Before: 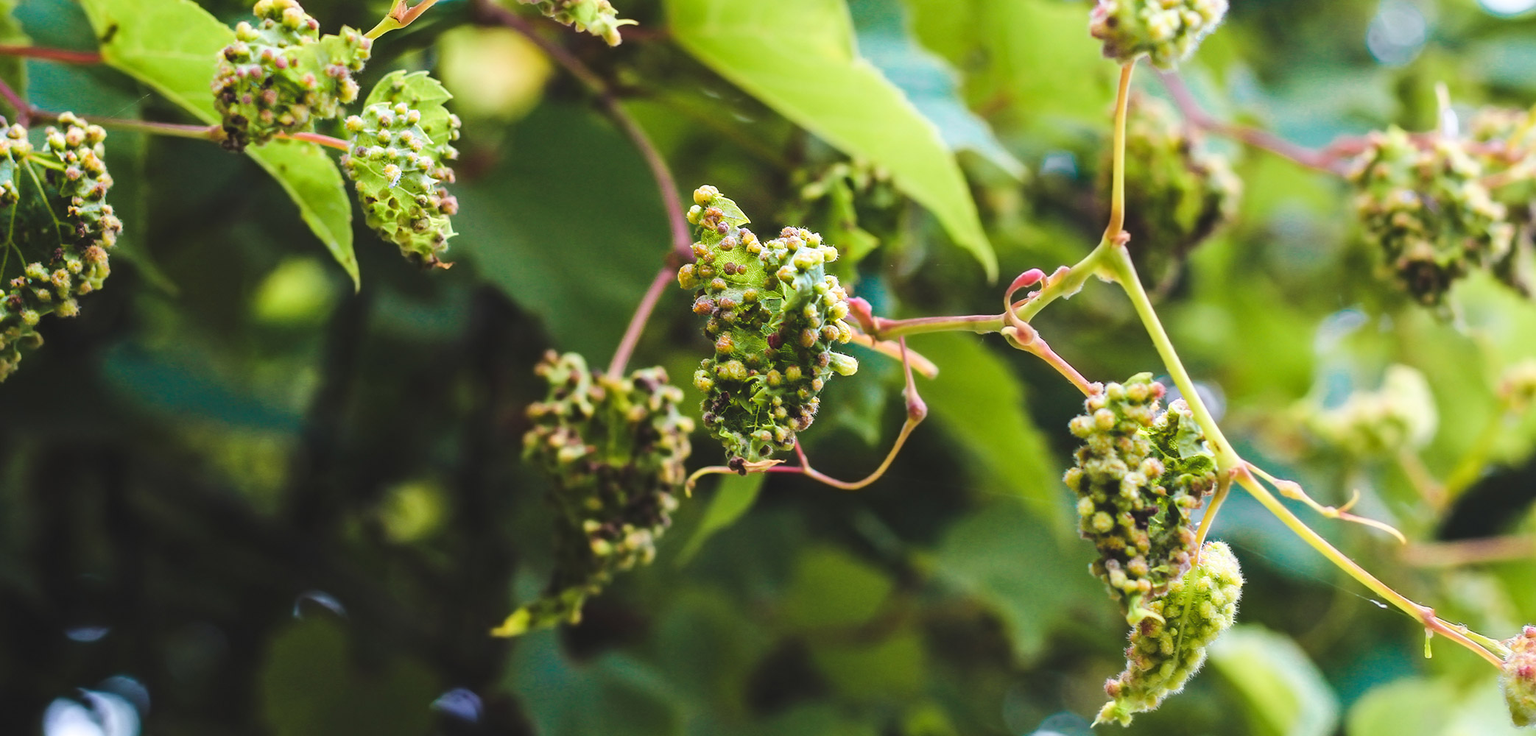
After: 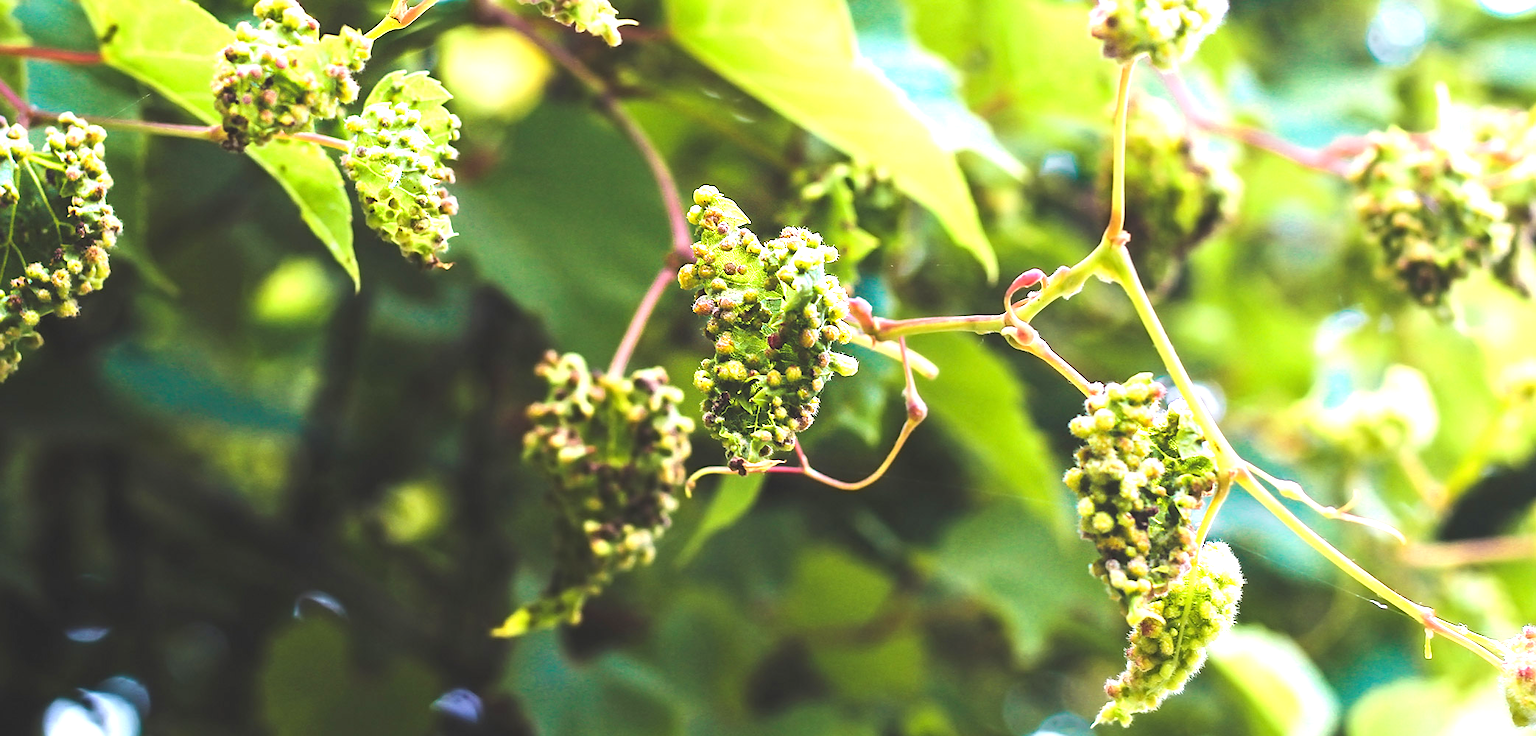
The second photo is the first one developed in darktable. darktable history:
local contrast: mode bilateral grid, contrast 100, coarseness 100, detail 94%, midtone range 0.2
sharpen: radius 1.864, amount 0.398, threshold 1.271
exposure: black level correction 0, exposure 1 EV, compensate exposure bias true, compensate highlight preservation false
